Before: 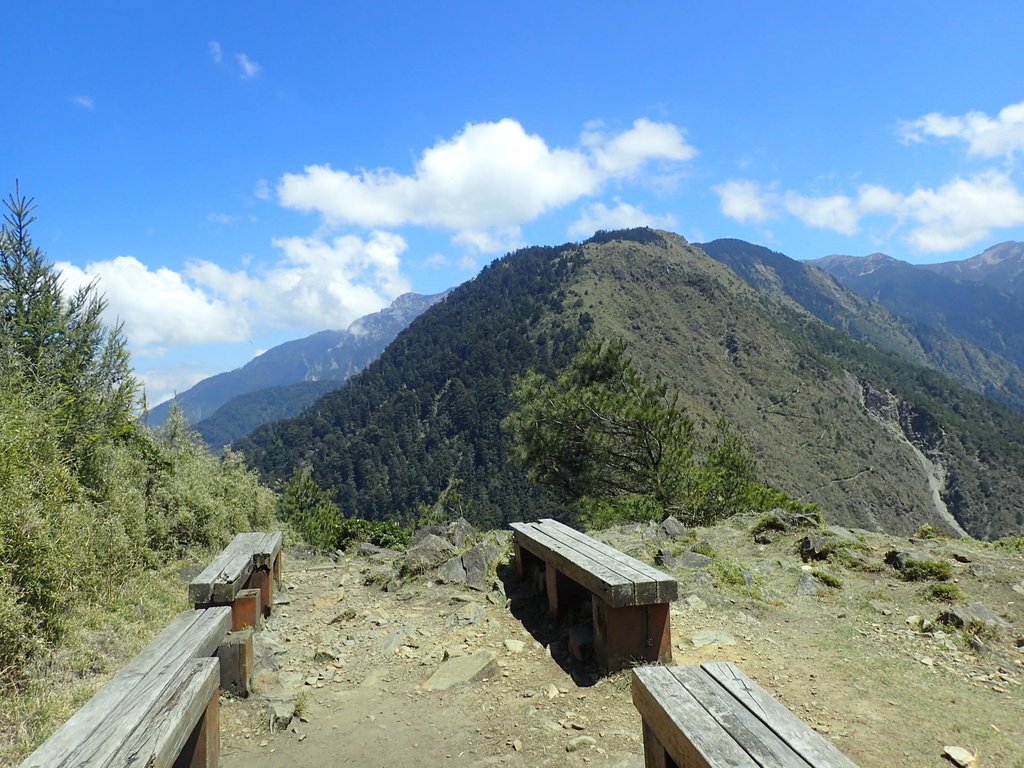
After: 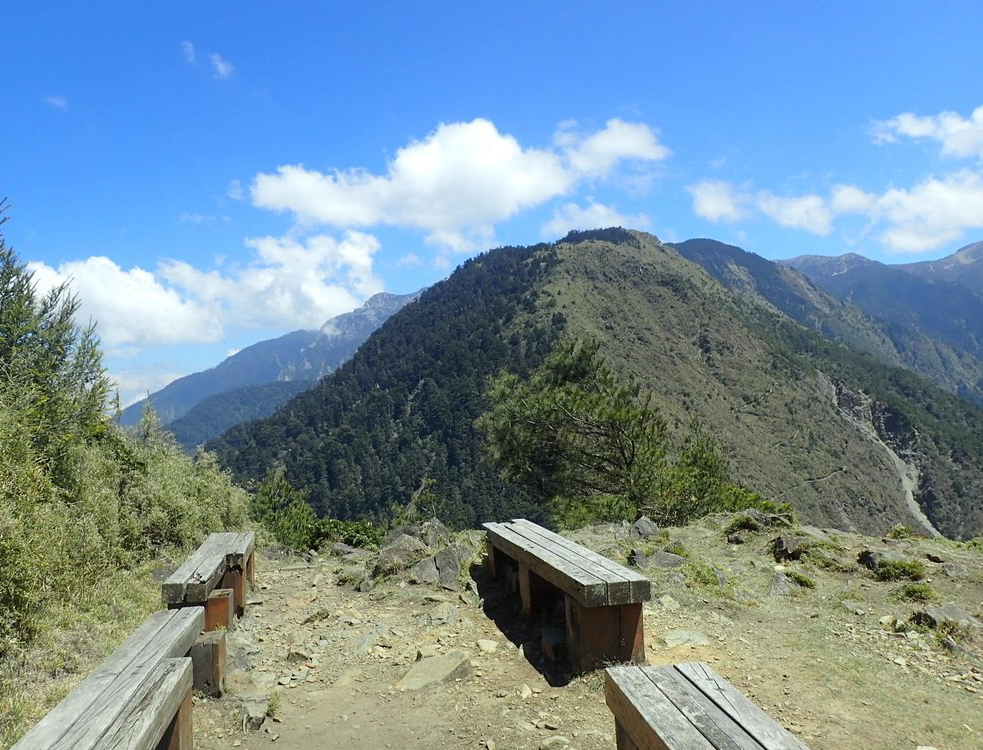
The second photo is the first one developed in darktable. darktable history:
crop and rotate: left 2.69%, right 1.279%, bottom 2.244%
